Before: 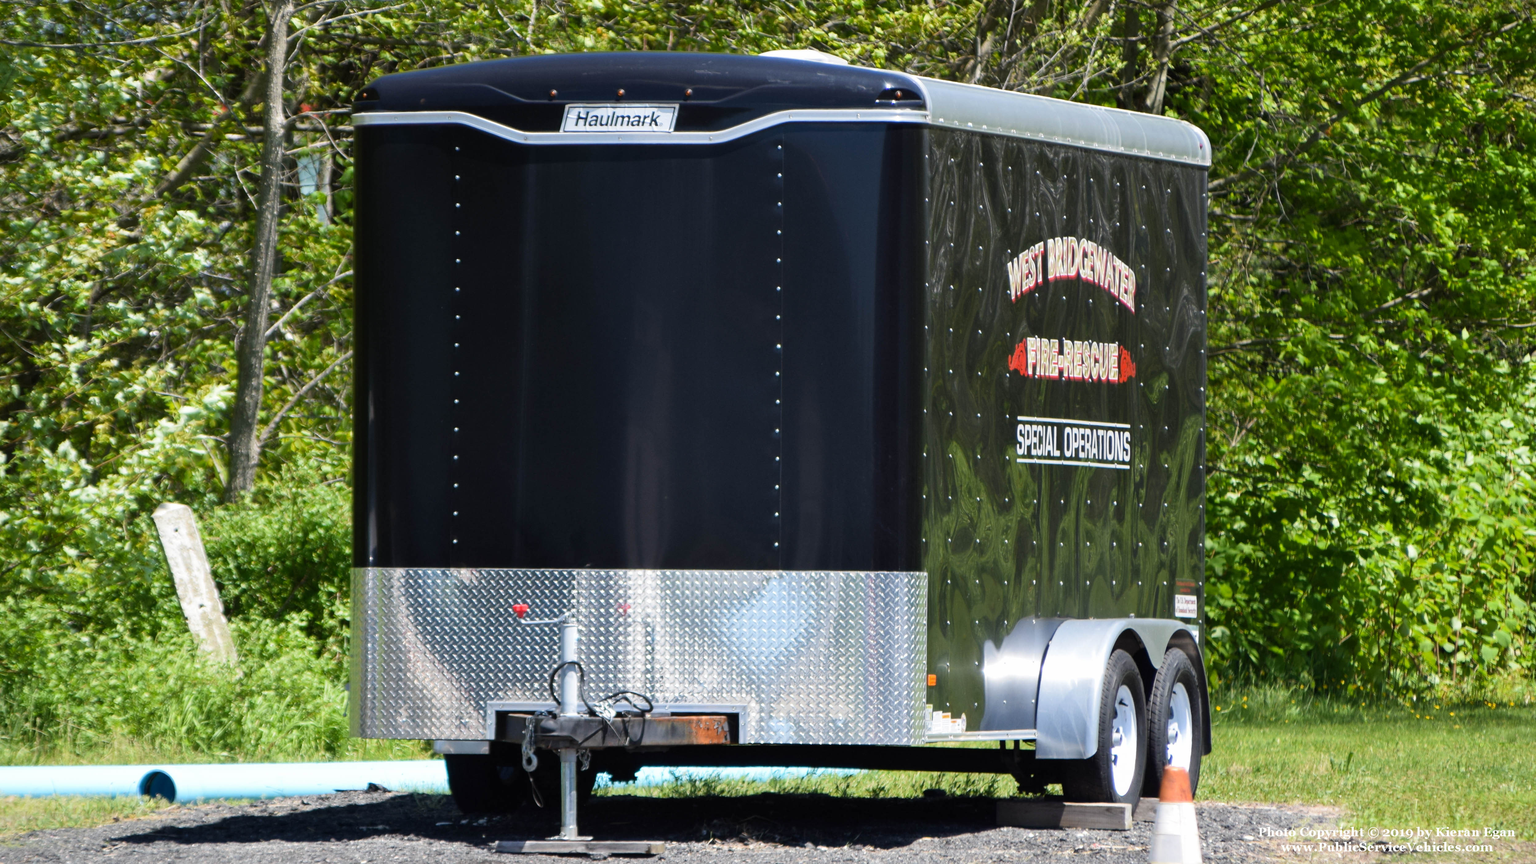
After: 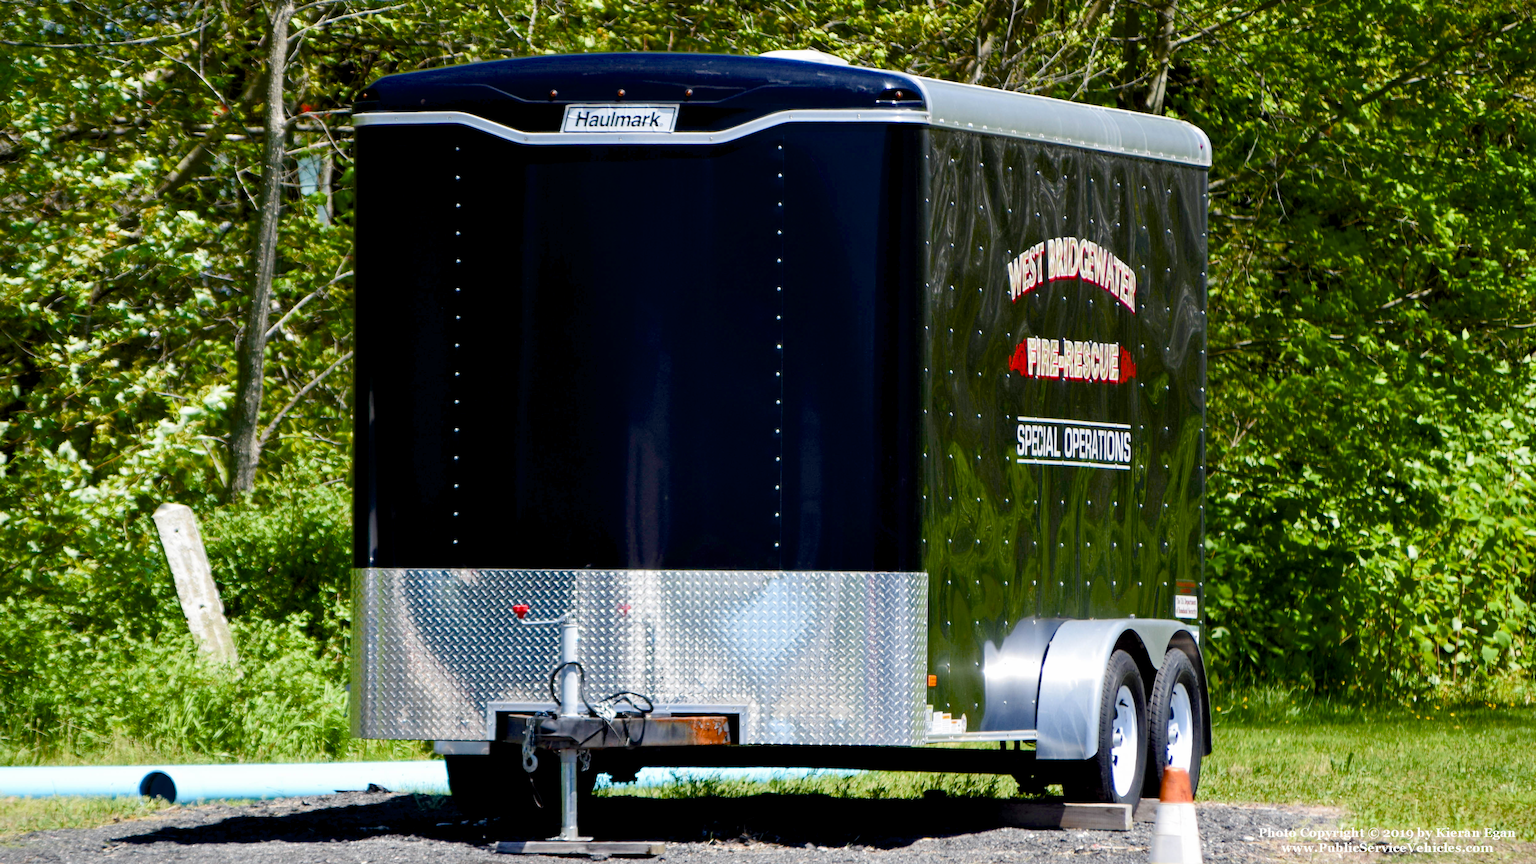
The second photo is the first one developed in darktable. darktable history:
color balance rgb: global offset › luminance -0.848%, perceptual saturation grading › global saturation 20%, perceptual saturation grading › highlights -25.846%, perceptual saturation grading › shadows 50.188%, perceptual brilliance grading › global brilliance 2.693%, perceptual brilliance grading › highlights -2.385%, perceptual brilliance grading › shadows 3.553%, saturation formula JzAzBz (2021)
